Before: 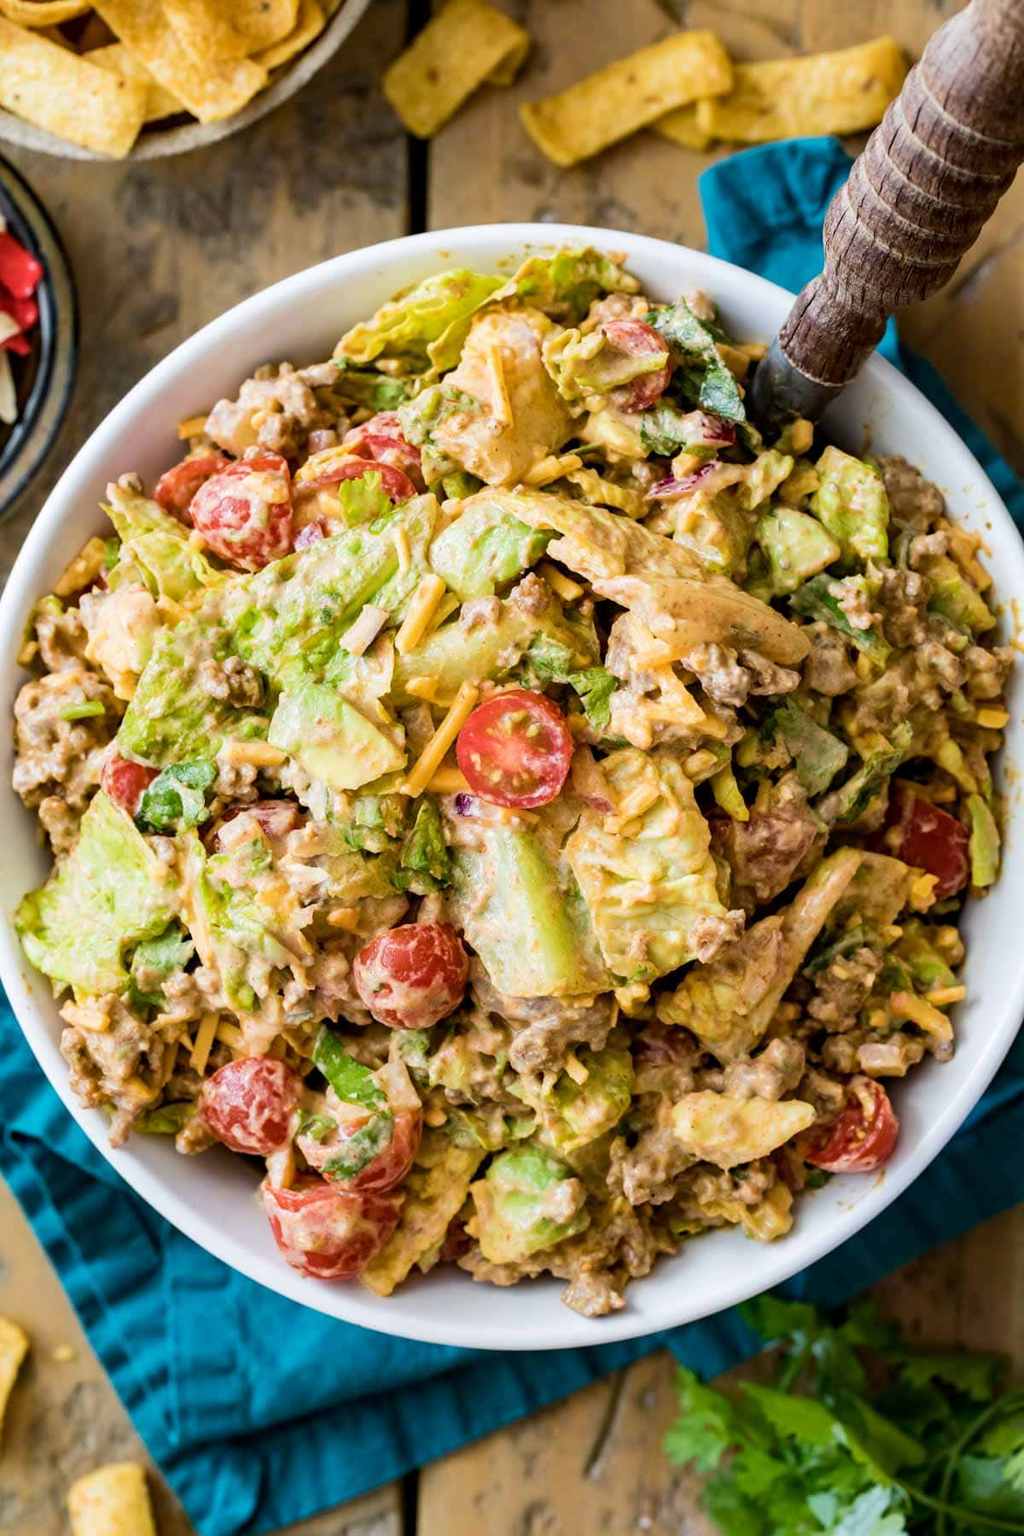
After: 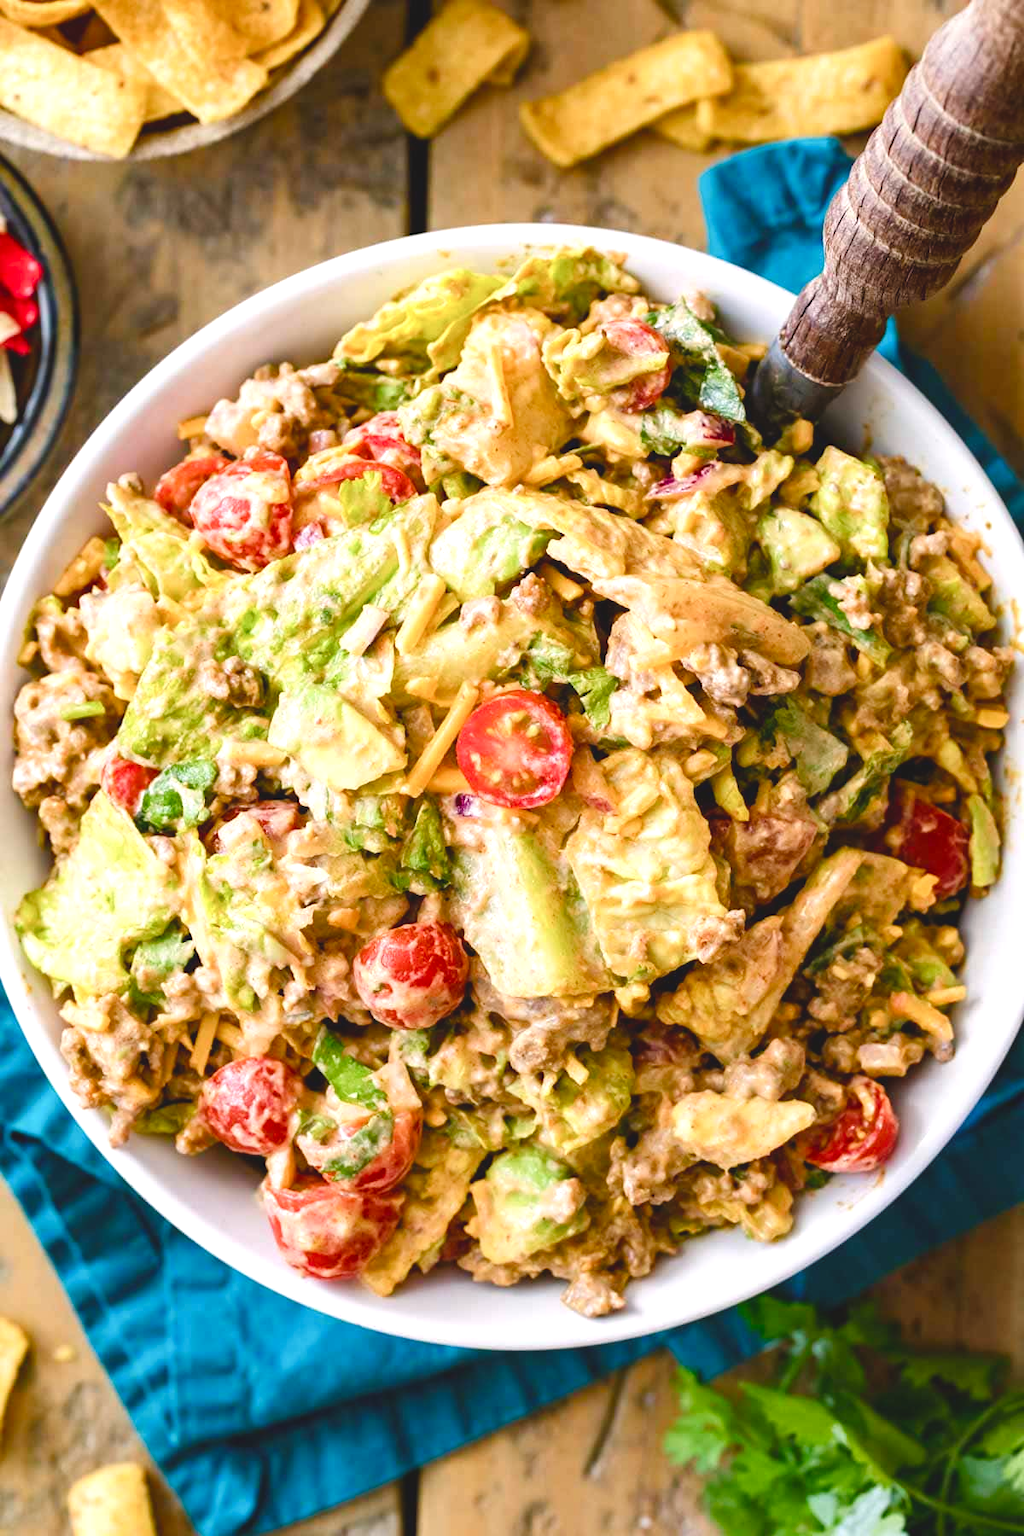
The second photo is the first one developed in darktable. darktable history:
color balance rgb: global offset › luminance 0.733%, perceptual saturation grading › global saturation 0.891%, perceptual saturation grading › highlights -30.268%, perceptual saturation grading › shadows 20.094%, perceptual brilliance grading › global brilliance 10.168%, perceptual brilliance grading › shadows 15.06%
color correction: highlights a* 3.39, highlights b* 1.83, saturation 1.15
